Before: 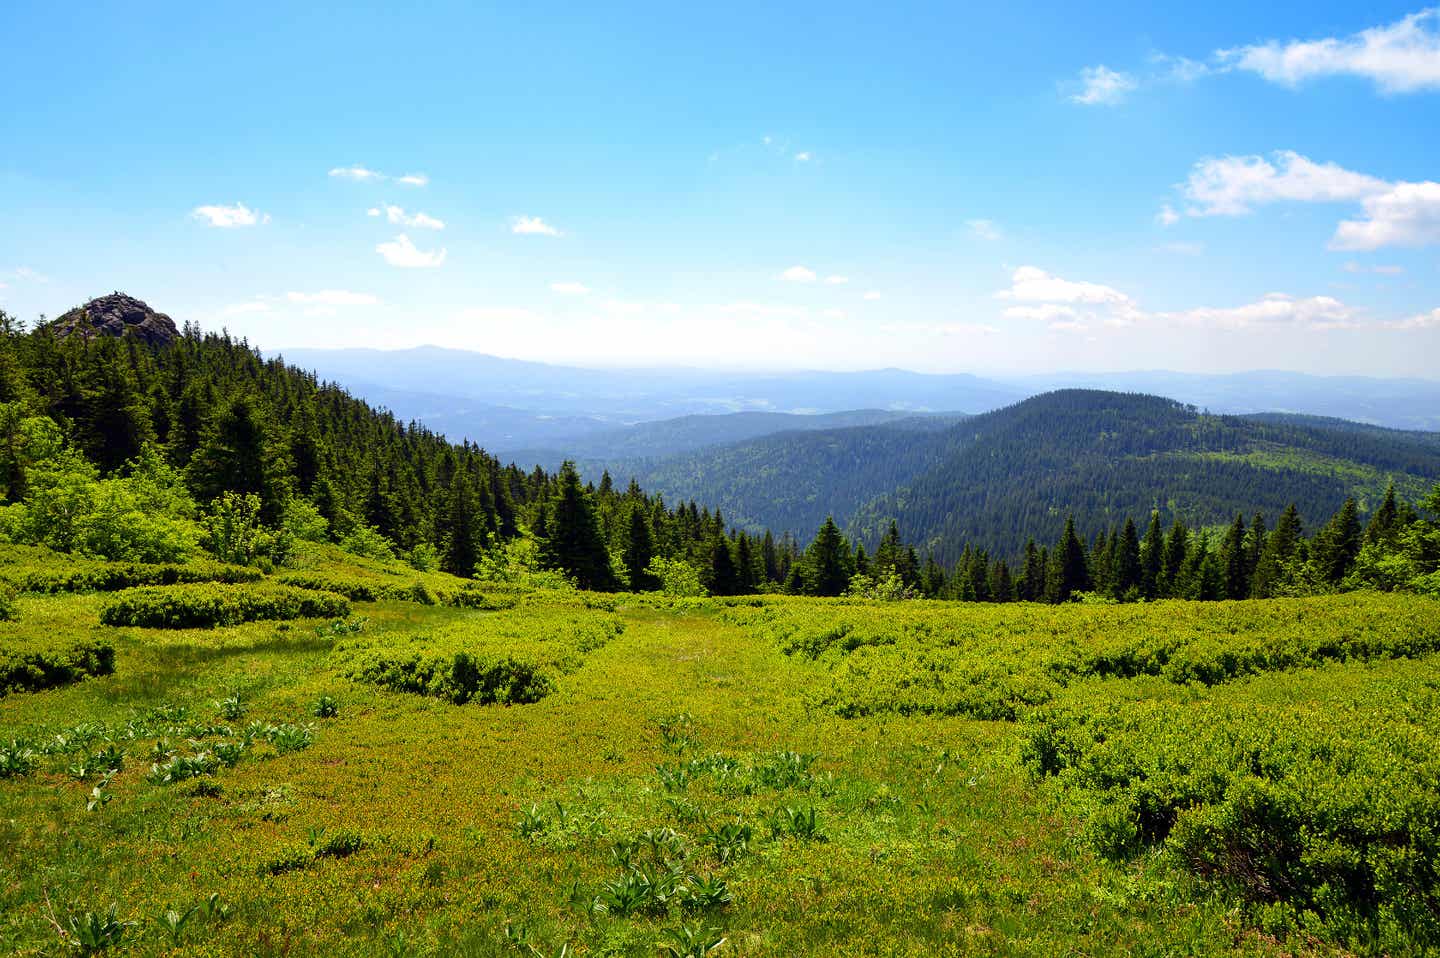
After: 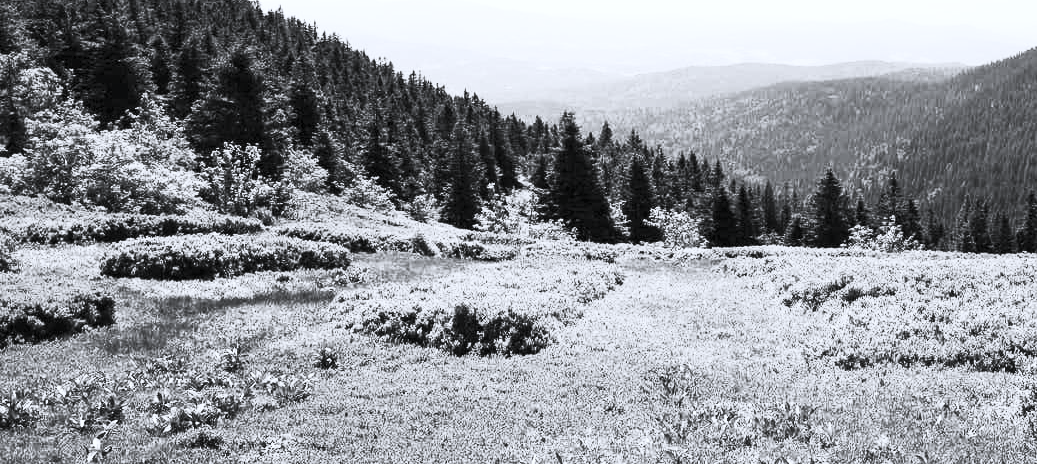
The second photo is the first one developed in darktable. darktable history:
crop: top 36.498%, right 27.964%, bottom 14.995%
color correction: highlights a* -0.137, highlights b* -5.91, shadows a* -0.137, shadows b* -0.137
contrast brightness saturation: contrast 0.53, brightness 0.47, saturation -1
